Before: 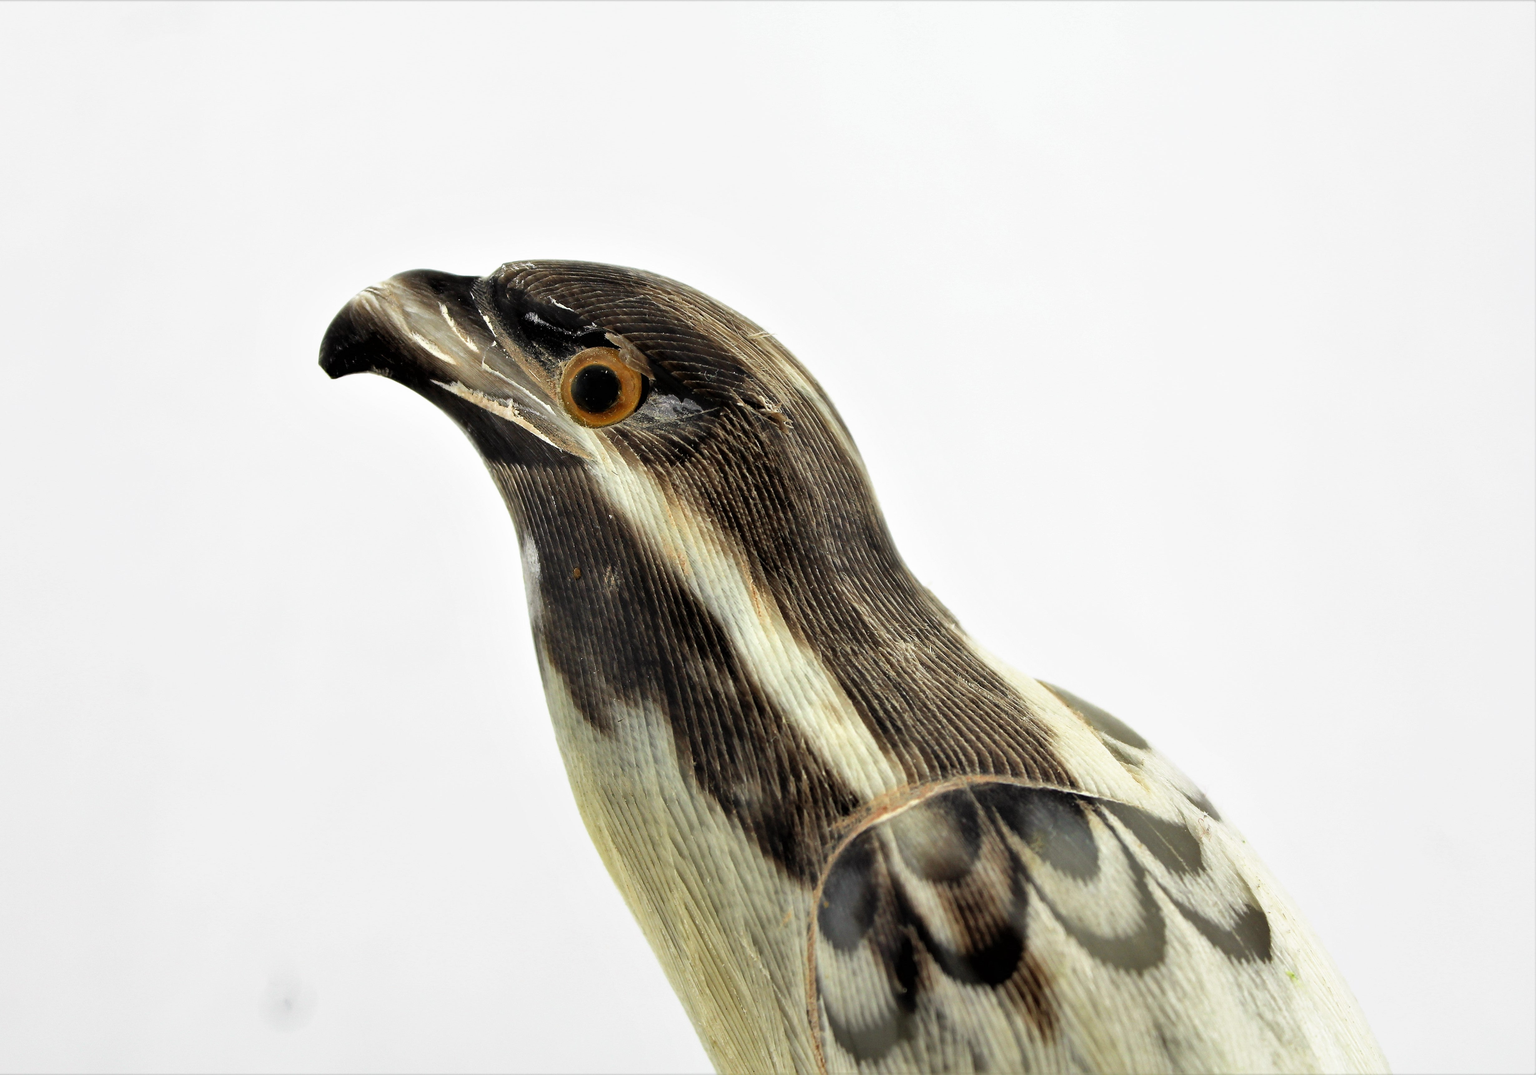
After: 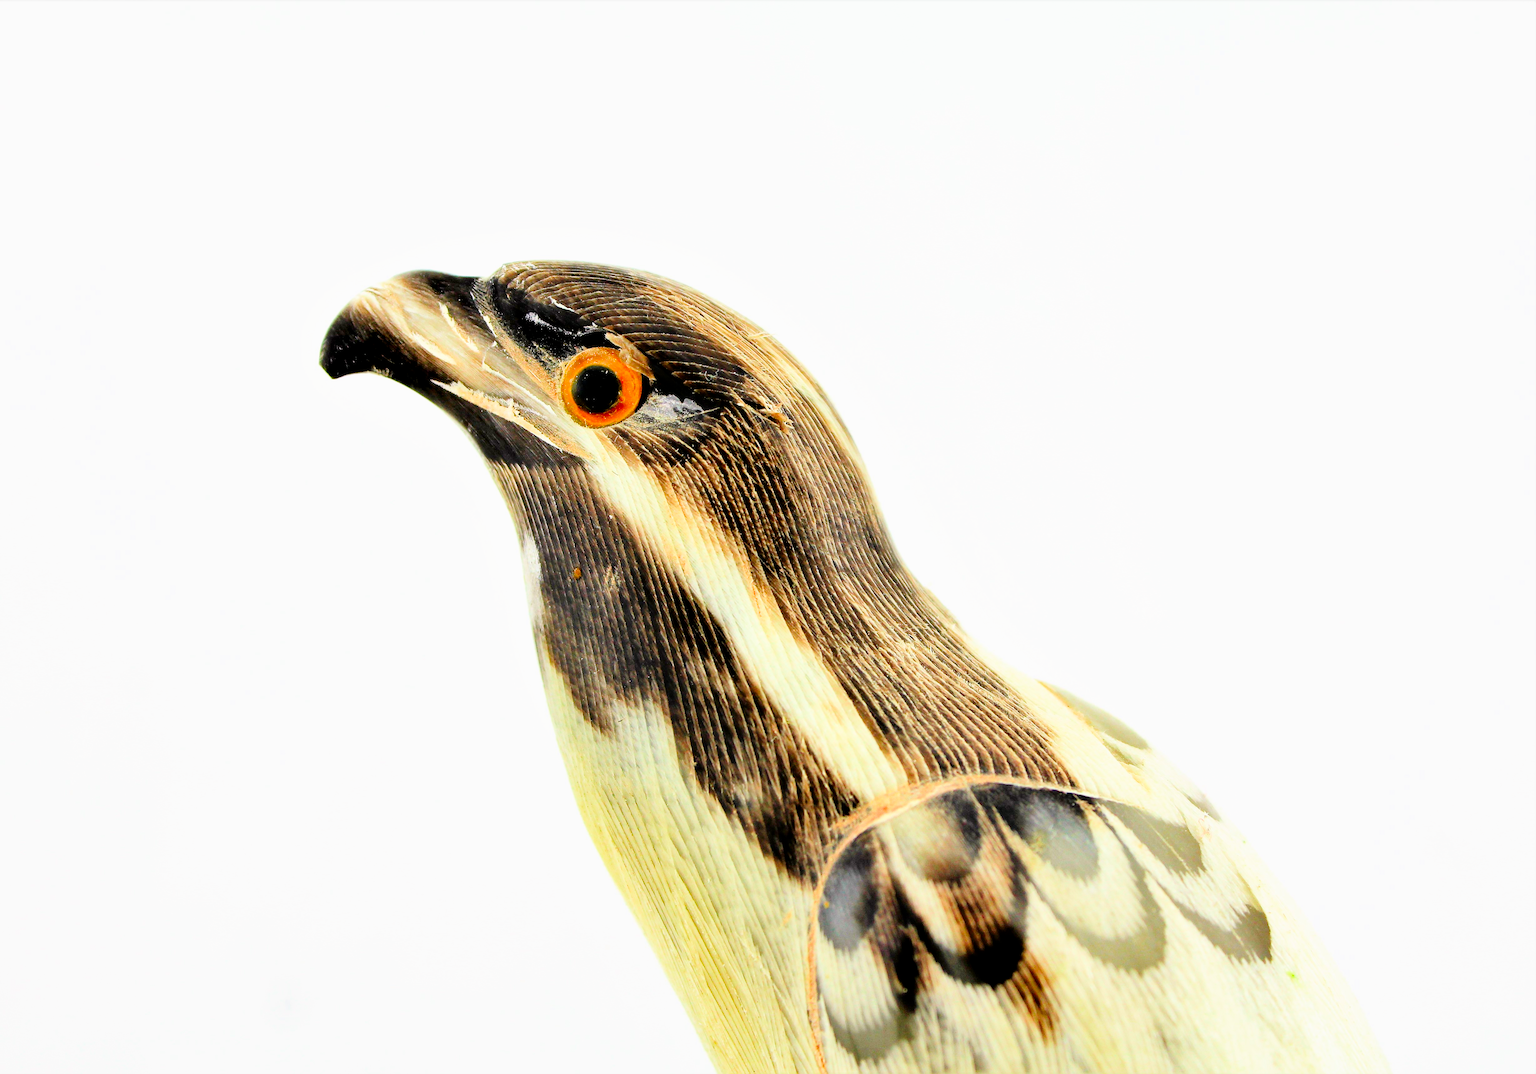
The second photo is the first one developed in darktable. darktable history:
exposure: black level correction 0, exposure 1.749 EV, compensate exposure bias true, compensate highlight preservation false
color correction: highlights b* 0.025, saturation 1.81
contrast brightness saturation: contrast 0.07, brightness -0.127, saturation 0.057
tone equalizer: -8 EV -0.396 EV, -7 EV -0.372 EV, -6 EV -0.338 EV, -5 EV -0.189 EV, -3 EV 0.21 EV, -2 EV 0.318 EV, -1 EV 0.376 EV, +0 EV 0.439 EV, mask exposure compensation -0.506 EV
color balance rgb: shadows lift › chroma 0.834%, shadows lift › hue 114.27°, white fulcrum 0.073 EV, perceptual saturation grading › global saturation 0.828%, perceptual brilliance grading › global brilliance 10.724%
filmic rgb: middle gray luminance 29.75%, black relative exposure -8.9 EV, white relative exposure 6.98 EV, target black luminance 0%, hardness 2.91, latitude 2.24%, contrast 0.961, highlights saturation mix 4.12%, shadows ↔ highlights balance 11.83%
